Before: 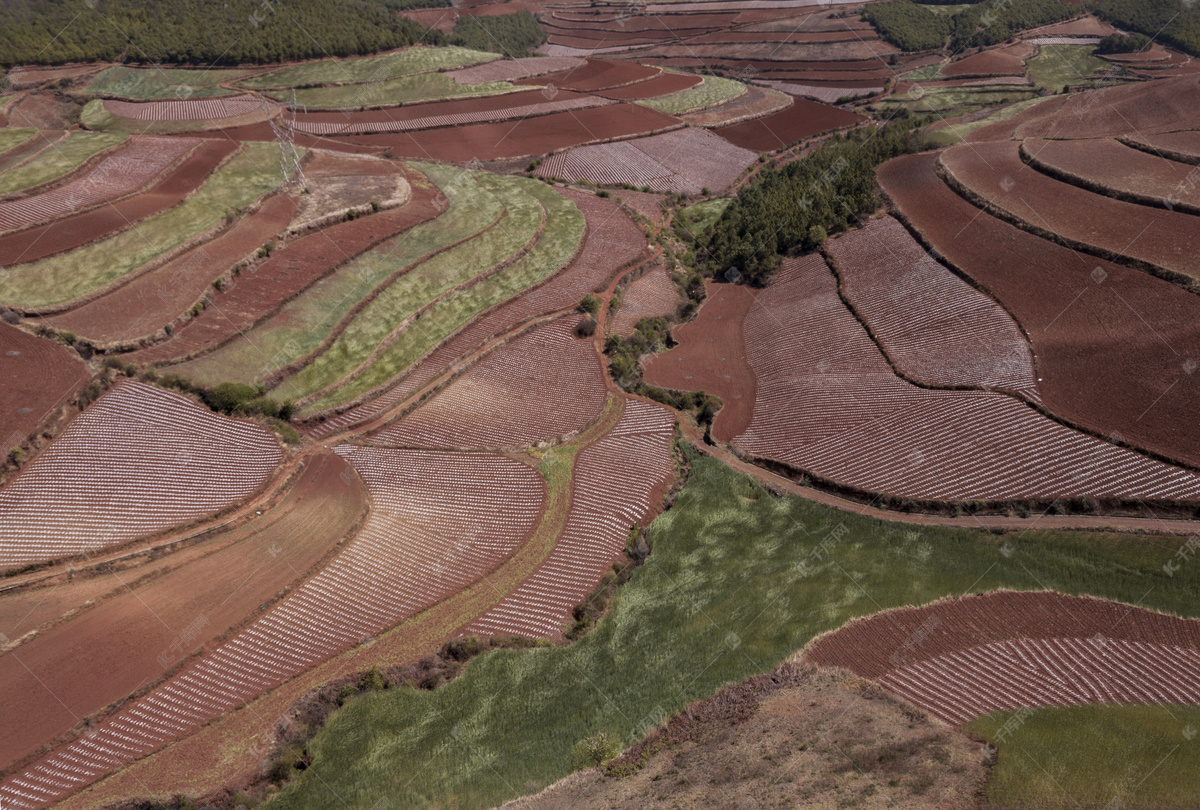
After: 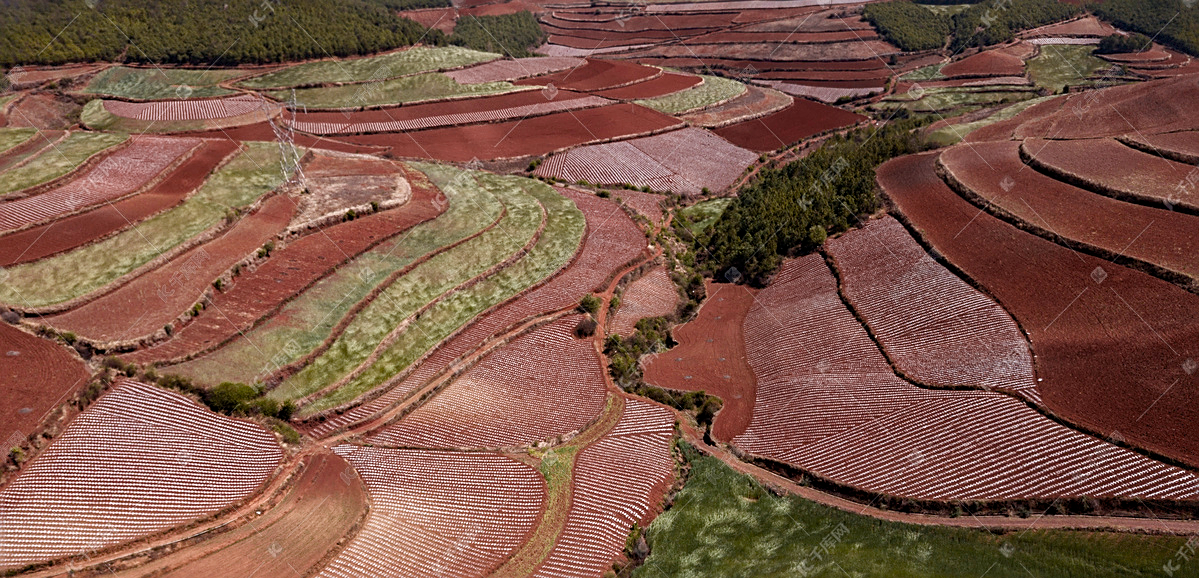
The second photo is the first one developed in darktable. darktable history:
vignetting: fall-off start 100%, fall-off radius 71%, brightness -0.434, saturation -0.2, width/height ratio 1.178, dithering 8-bit output, unbound false
color balance rgb: perceptual saturation grading › global saturation 20%, perceptual saturation grading › highlights -25%, perceptual saturation grading › shadows 50%, global vibrance -25%
tone equalizer: -8 EV -0.417 EV, -7 EV -0.389 EV, -6 EV -0.333 EV, -5 EV -0.222 EV, -3 EV 0.222 EV, -2 EV 0.333 EV, -1 EV 0.389 EV, +0 EV 0.417 EV, edges refinement/feathering 500, mask exposure compensation -1.57 EV, preserve details no
crop: bottom 28.576%
sharpen: on, module defaults
